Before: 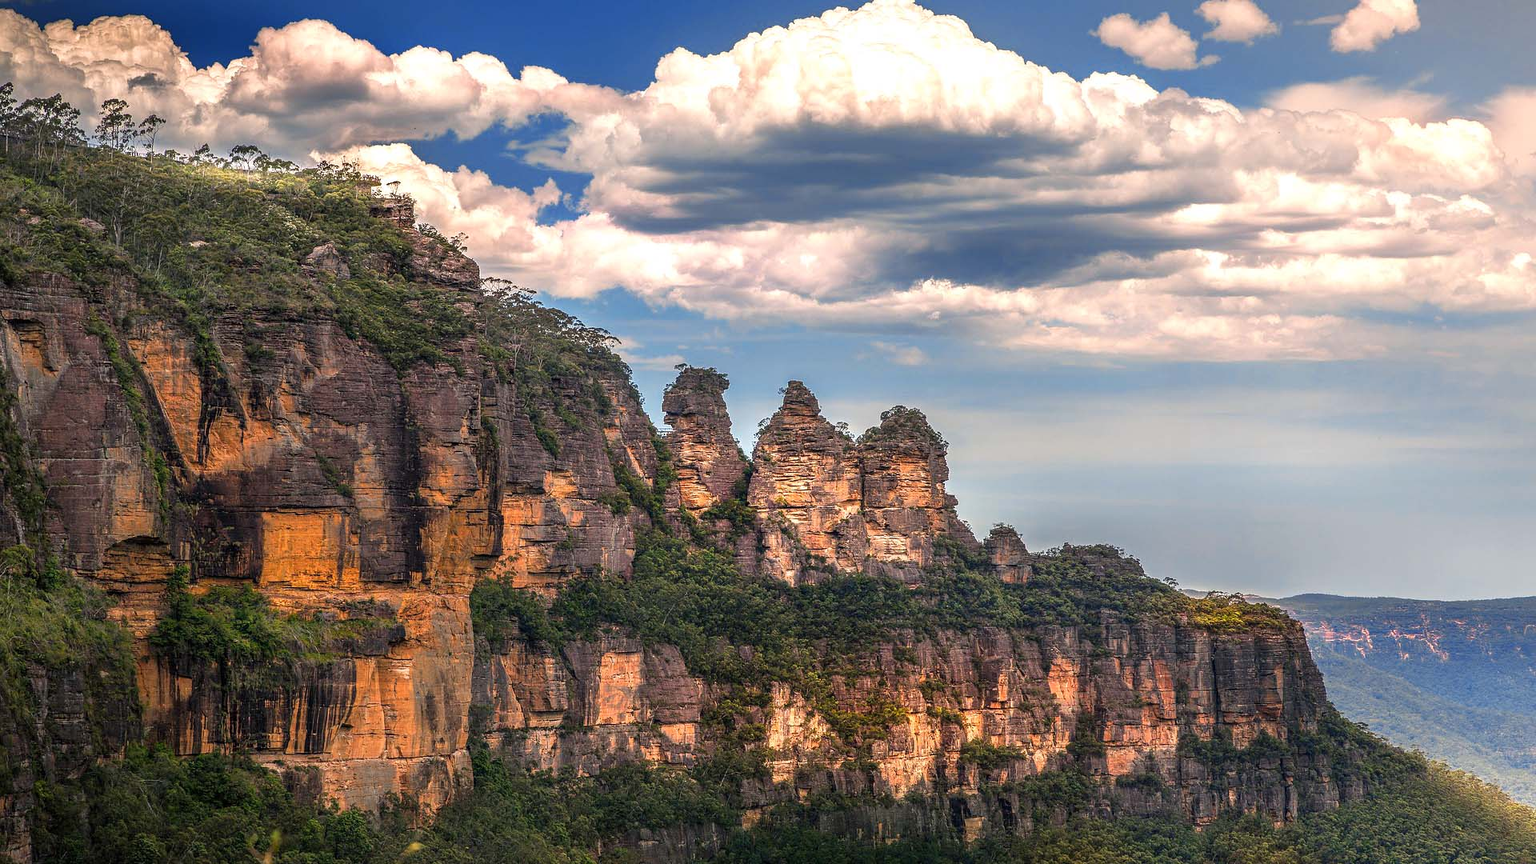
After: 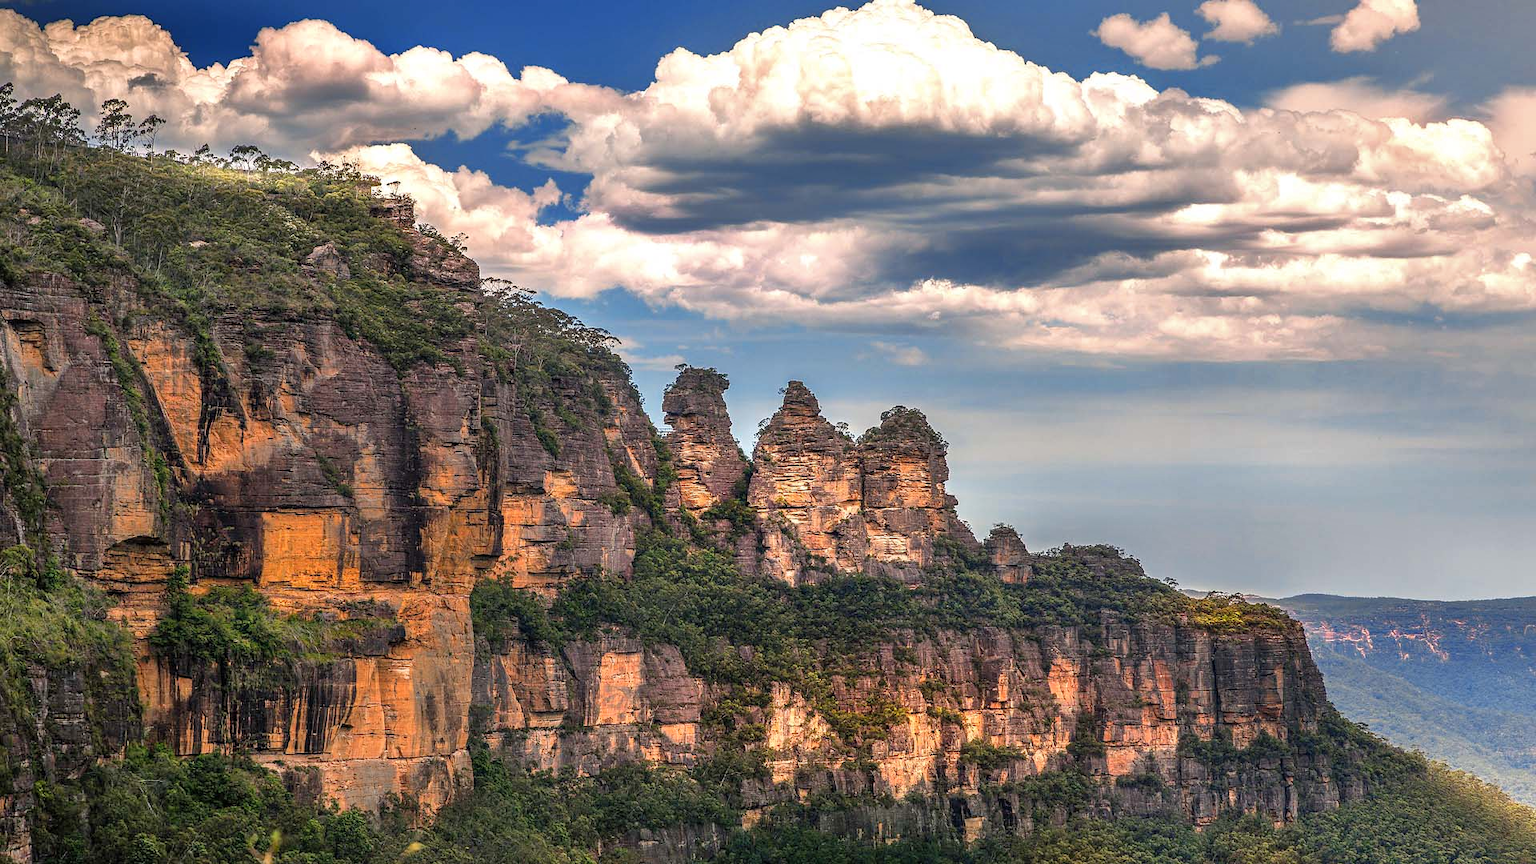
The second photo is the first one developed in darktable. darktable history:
shadows and highlights: highlights color adjustment 45.98%, low approximation 0.01, soften with gaussian
